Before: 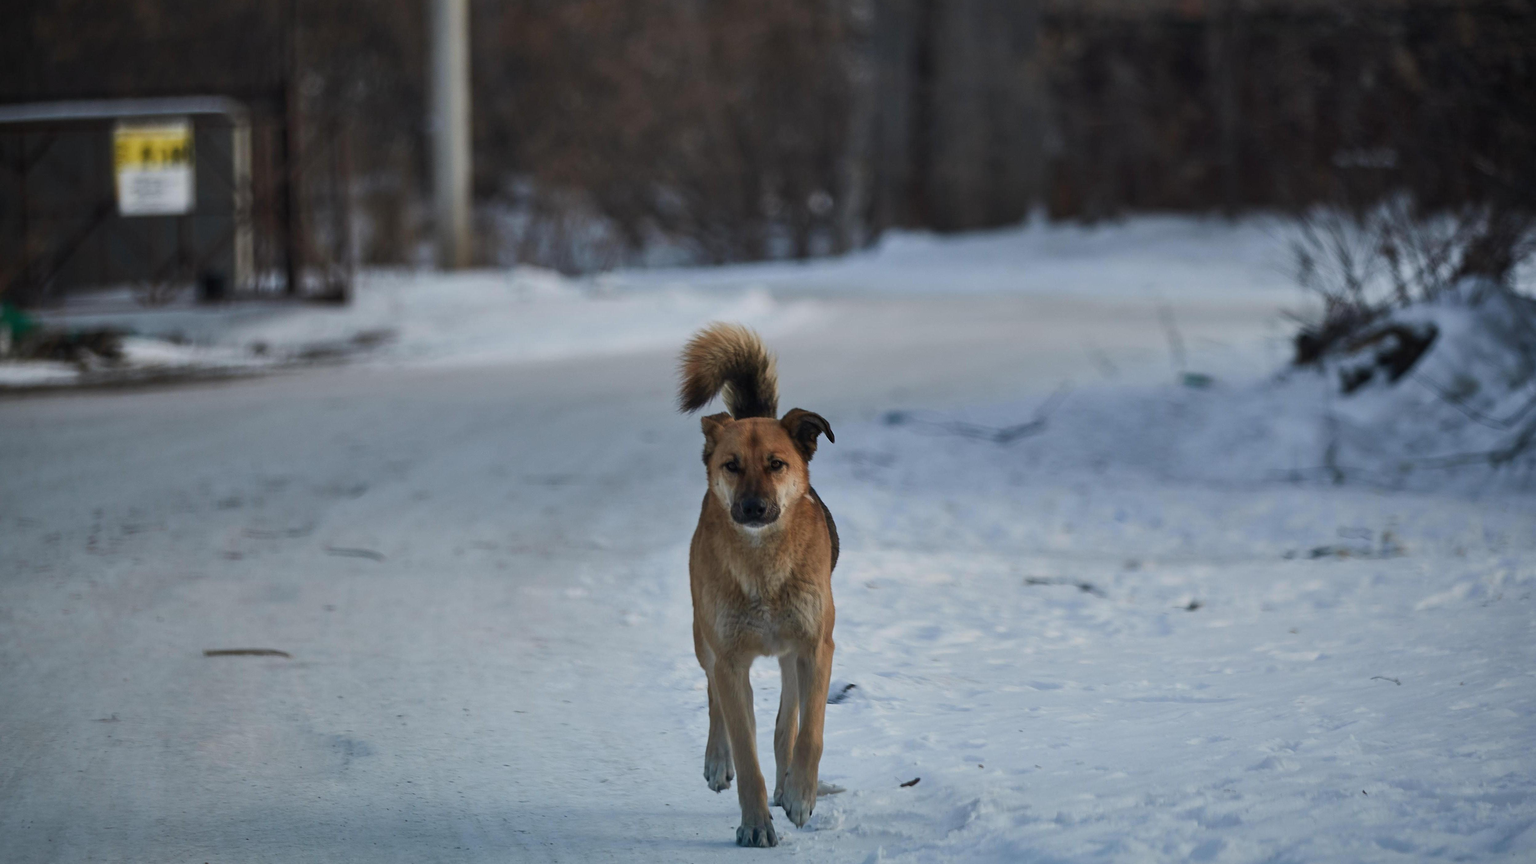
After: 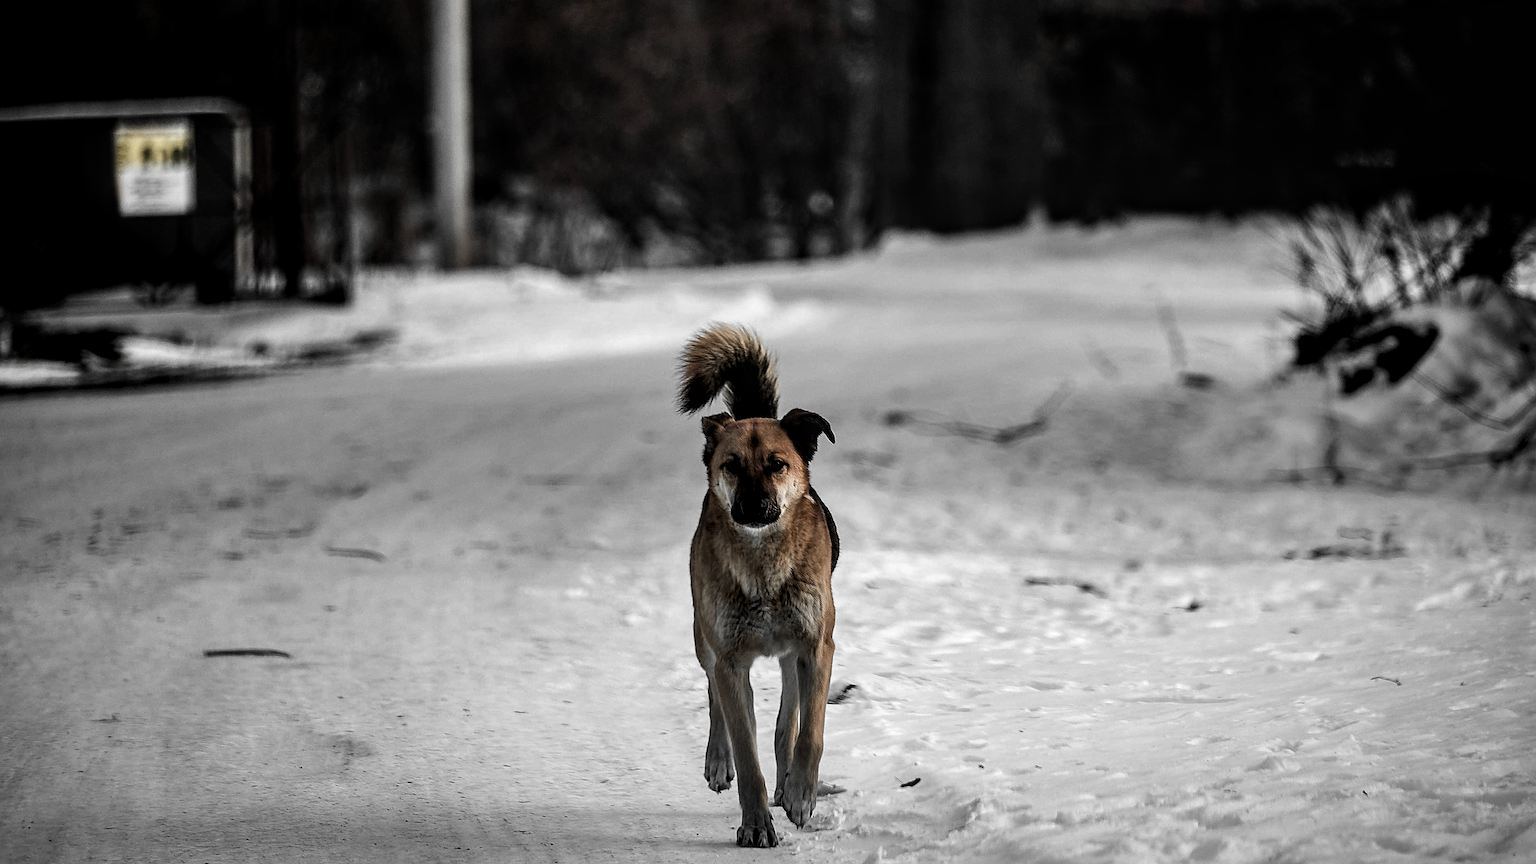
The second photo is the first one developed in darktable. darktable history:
sharpen: amount 1.849
filmic rgb: black relative exposure -8.26 EV, white relative exposure 2.22 EV, hardness 7.18, latitude 86.1%, contrast 1.703, highlights saturation mix -3.57%, shadows ↔ highlights balance -2.73%
exposure: compensate exposure bias true, compensate highlight preservation false
local contrast: detail 130%
color zones: curves: ch0 [(0, 0.447) (0.184, 0.543) (0.323, 0.476) (0.429, 0.445) (0.571, 0.443) (0.714, 0.451) (0.857, 0.452) (1, 0.447)]; ch1 [(0, 0.464) (0.176, 0.46) (0.287, 0.177) (0.429, 0.002) (0.571, 0) (0.714, 0) (0.857, 0) (1, 0.464)]
